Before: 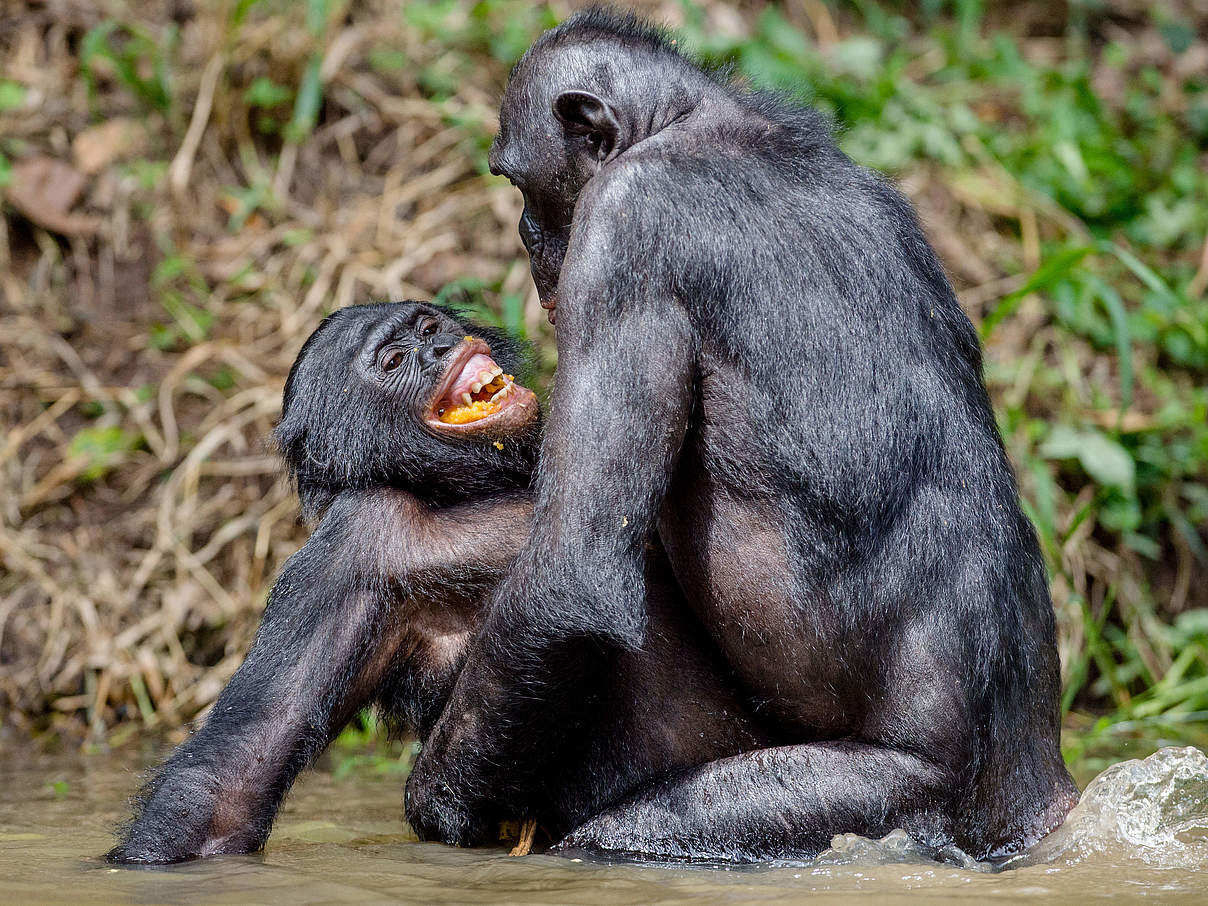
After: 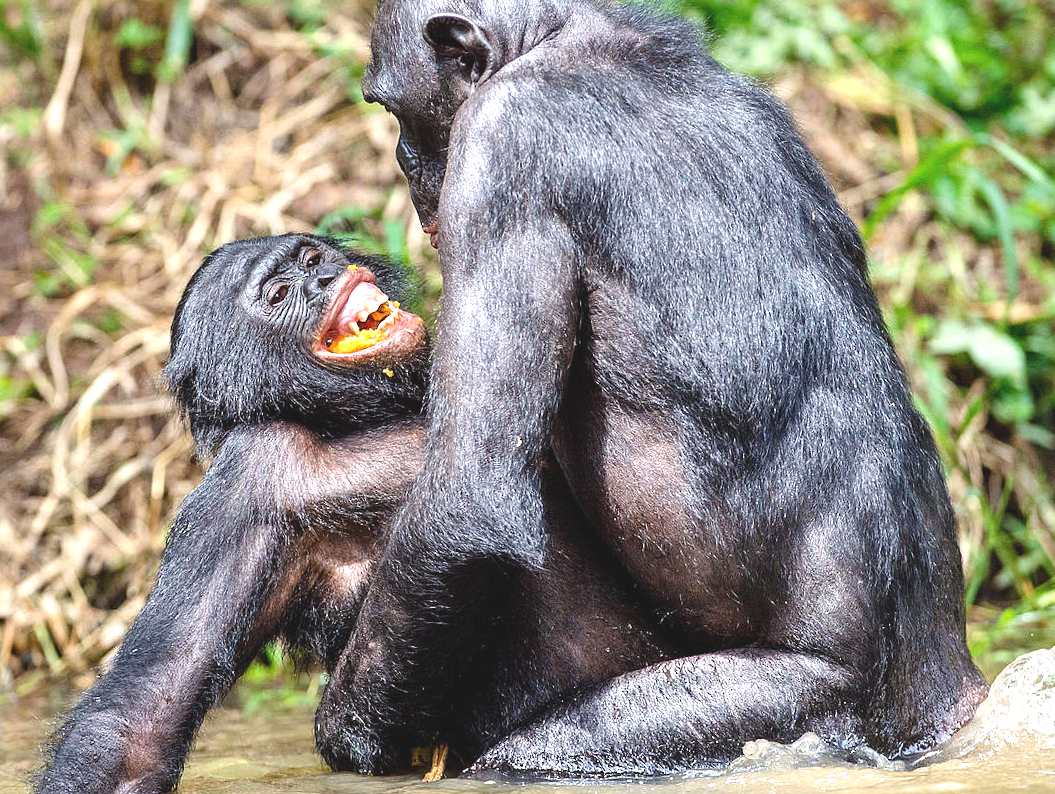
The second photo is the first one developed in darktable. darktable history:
crop and rotate: angle 3.29°, left 6.046%, top 5.716%
exposure: black level correction -0.005, exposure 1.007 EV, compensate highlight preservation false
sharpen: radius 2.928, amount 0.863, threshold 47.194
